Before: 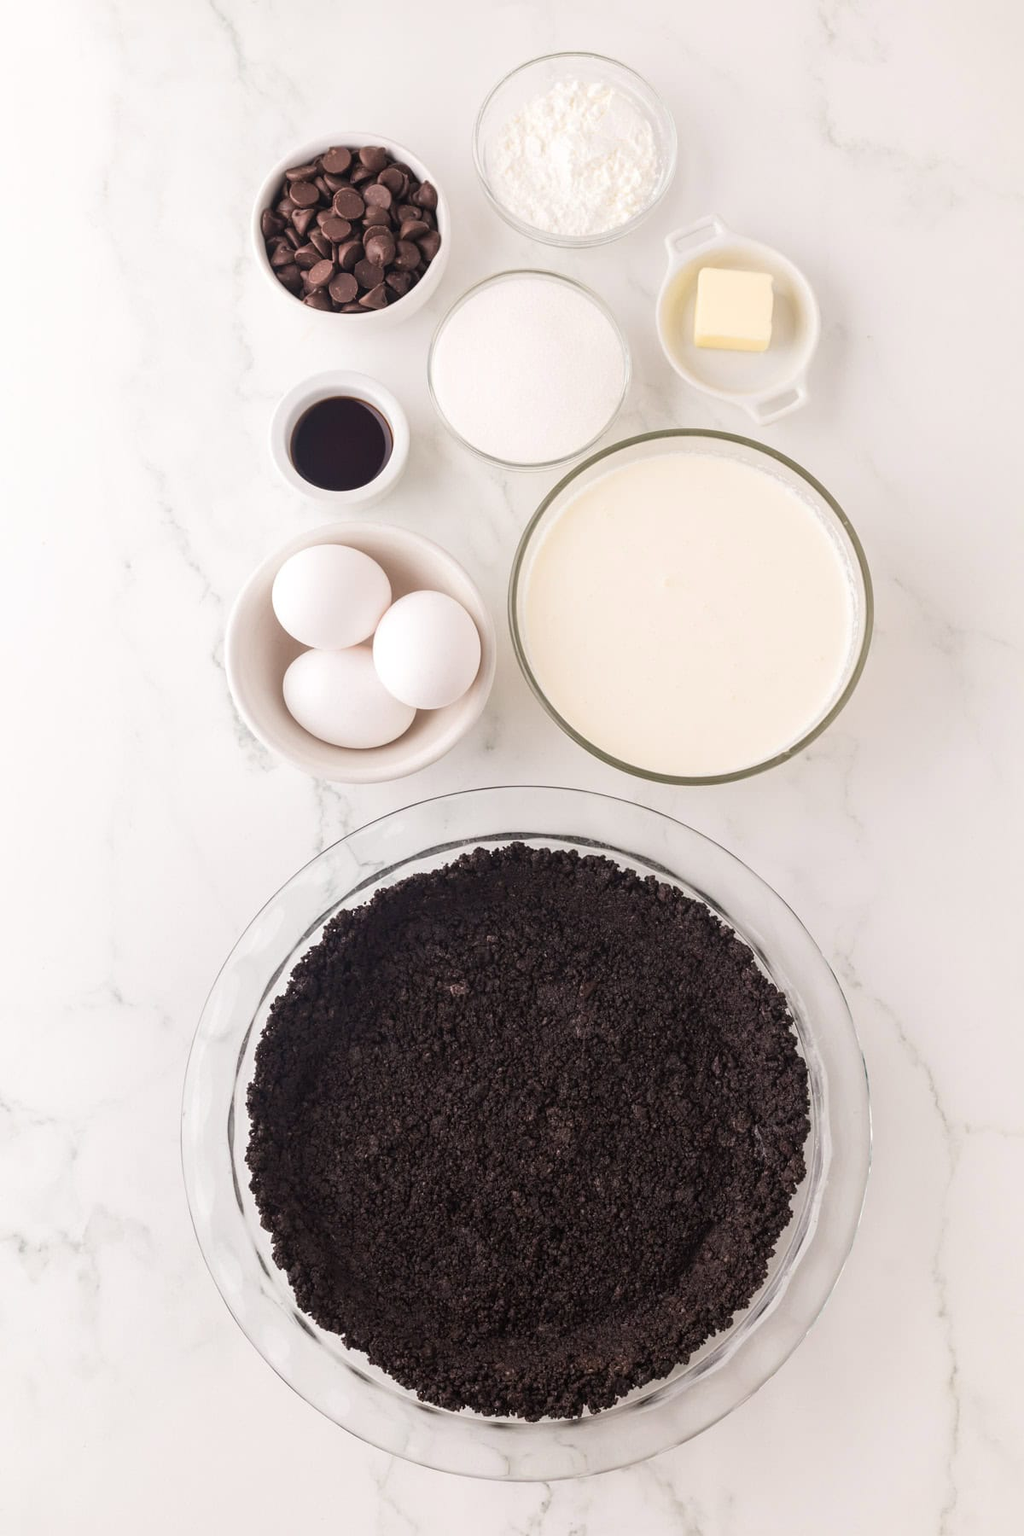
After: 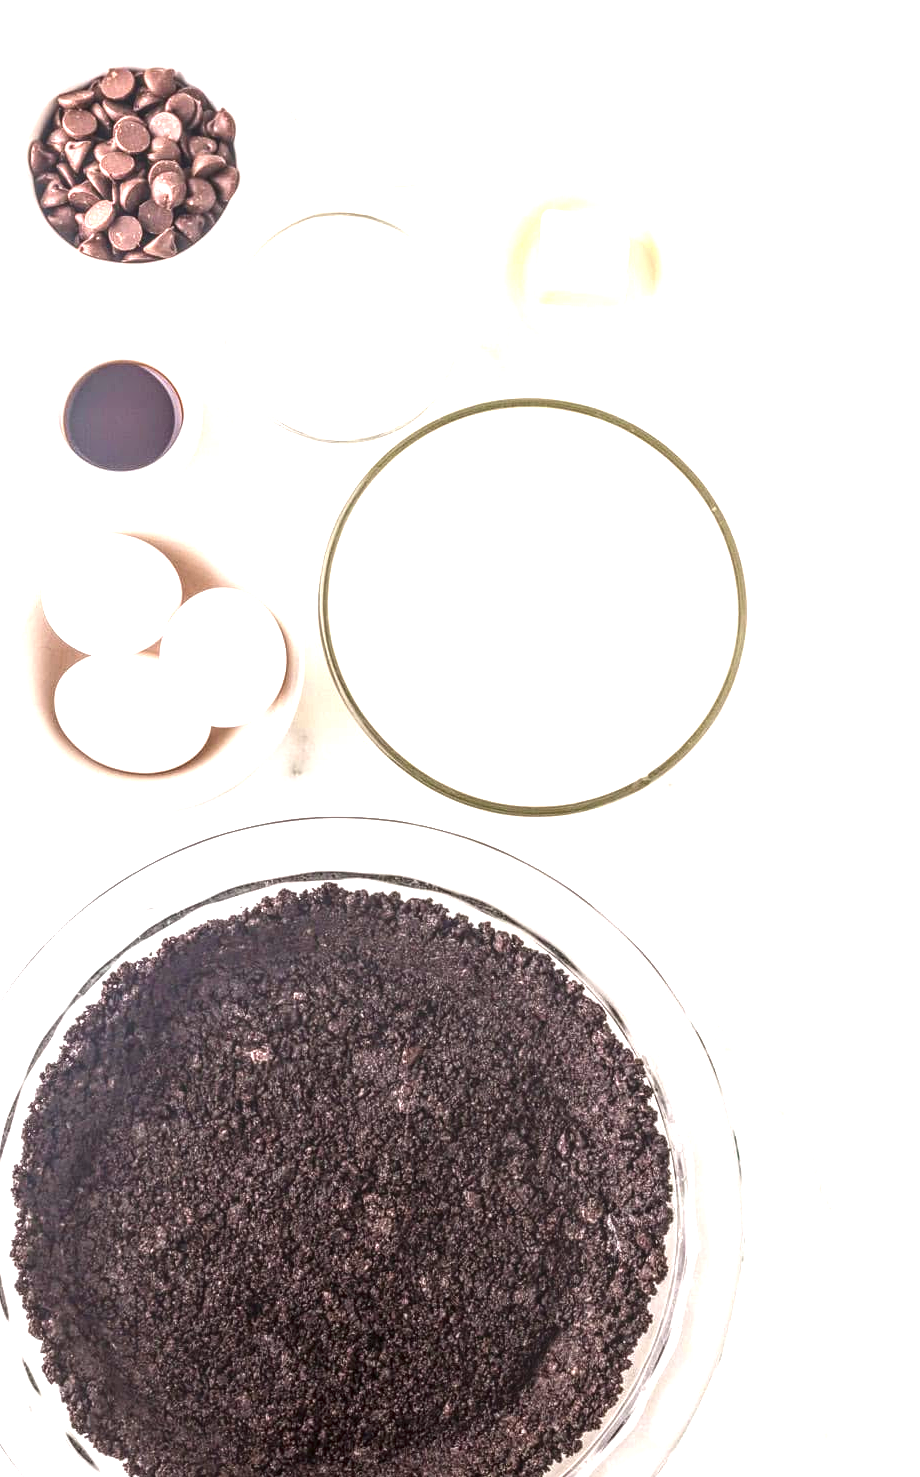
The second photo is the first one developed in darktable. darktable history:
local contrast: highlights 0%, shadows 0%, detail 182%
exposure: black level correction 0, exposure 1.173 EV, compensate exposure bias true, compensate highlight preservation false
contrast brightness saturation: contrast 0.12, brightness -0.12, saturation 0.2
crop: left 23.095%, top 5.827%, bottom 11.854%
